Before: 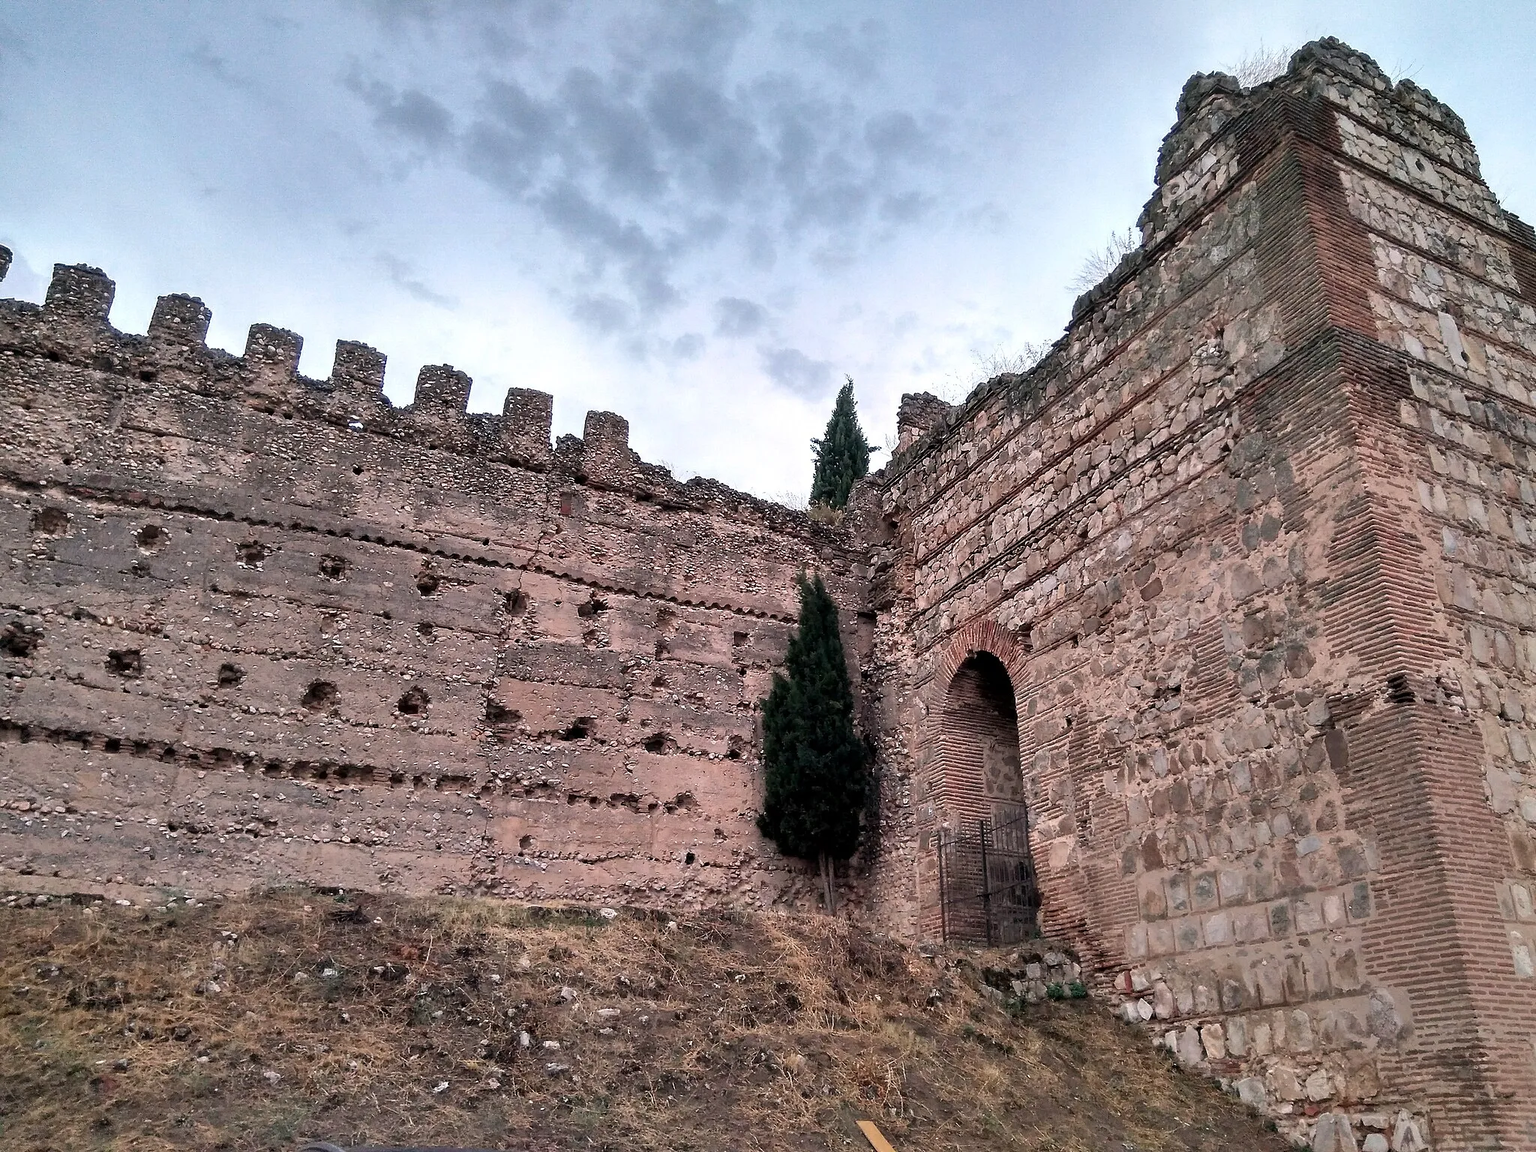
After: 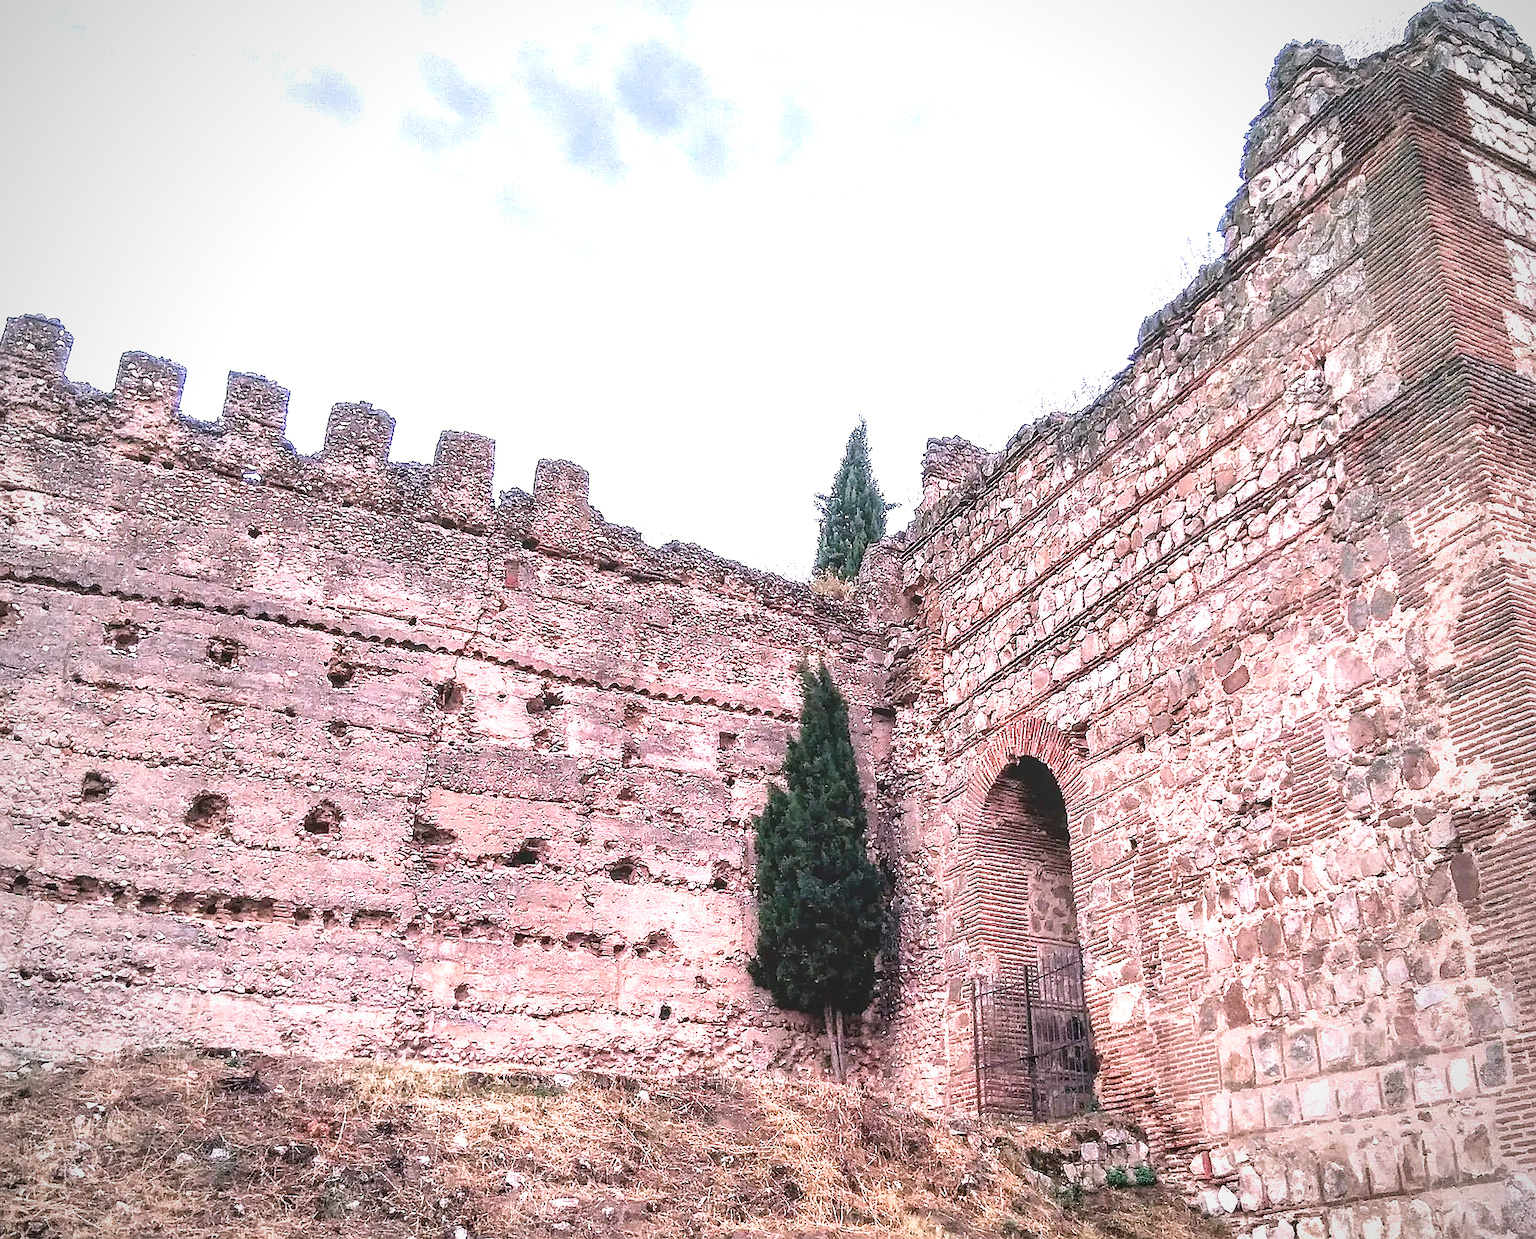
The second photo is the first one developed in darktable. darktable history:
sharpen: radius 0.969, amount 0.604
color balance: lift [1.007, 1, 1, 1], gamma [1.097, 1, 1, 1]
vignetting: fall-off radius 60.92%
exposure: black level correction 0, exposure 1.35 EV, compensate exposure bias true, compensate highlight preservation false
crop: left 9.929%, top 3.475%, right 9.188%, bottom 9.529%
white balance: red 1.05, blue 1.072
velvia: on, module defaults
local contrast: on, module defaults
